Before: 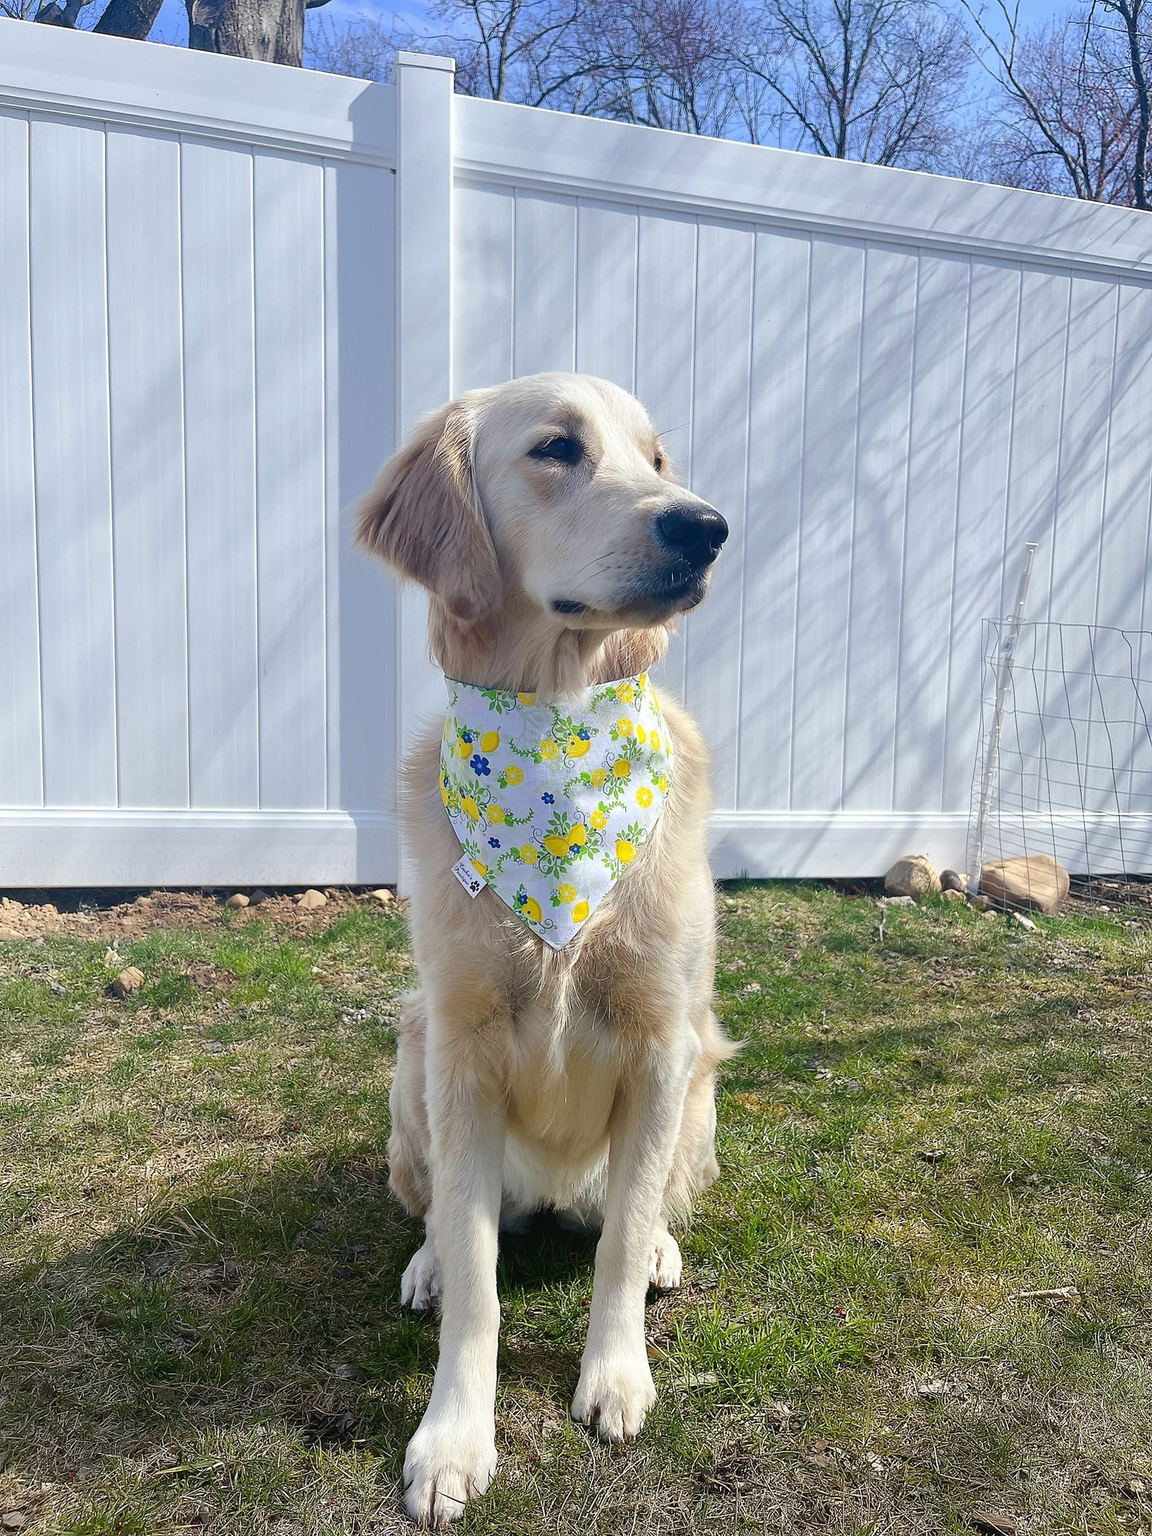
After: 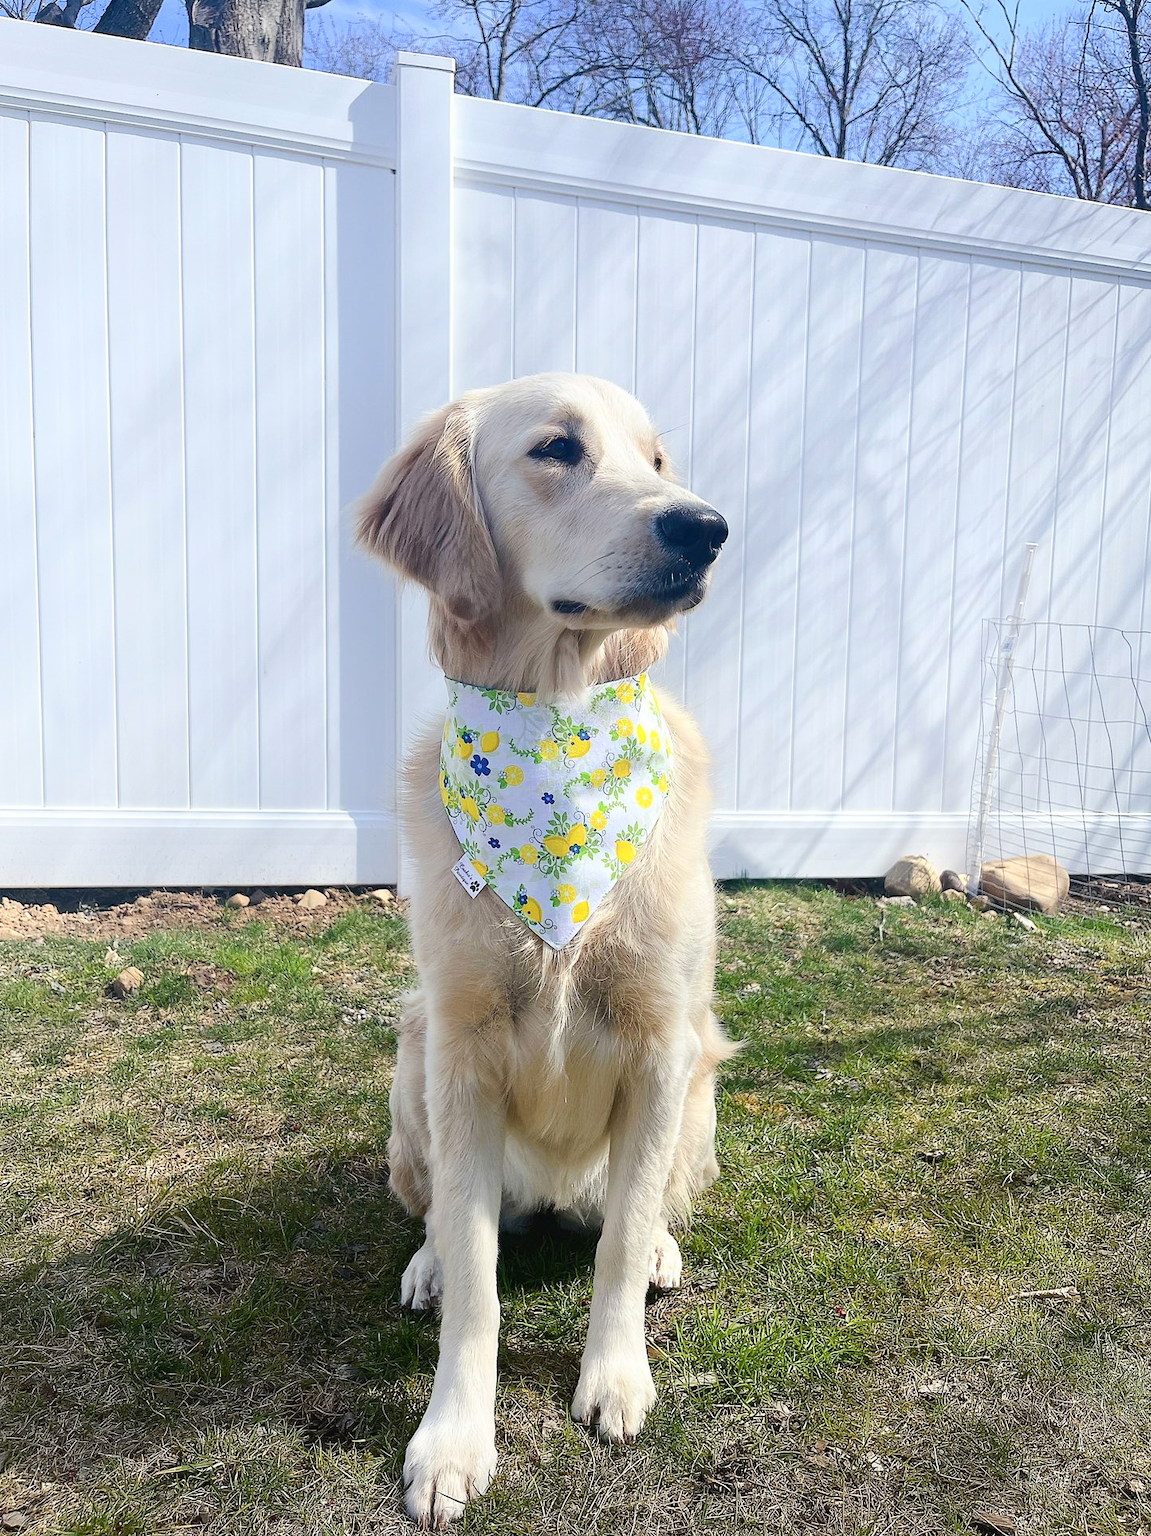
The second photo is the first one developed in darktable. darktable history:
shadows and highlights: shadows -23.32, highlights 45.43, soften with gaussian
contrast brightness saturation: contrast 0.154, brightness 0.048
